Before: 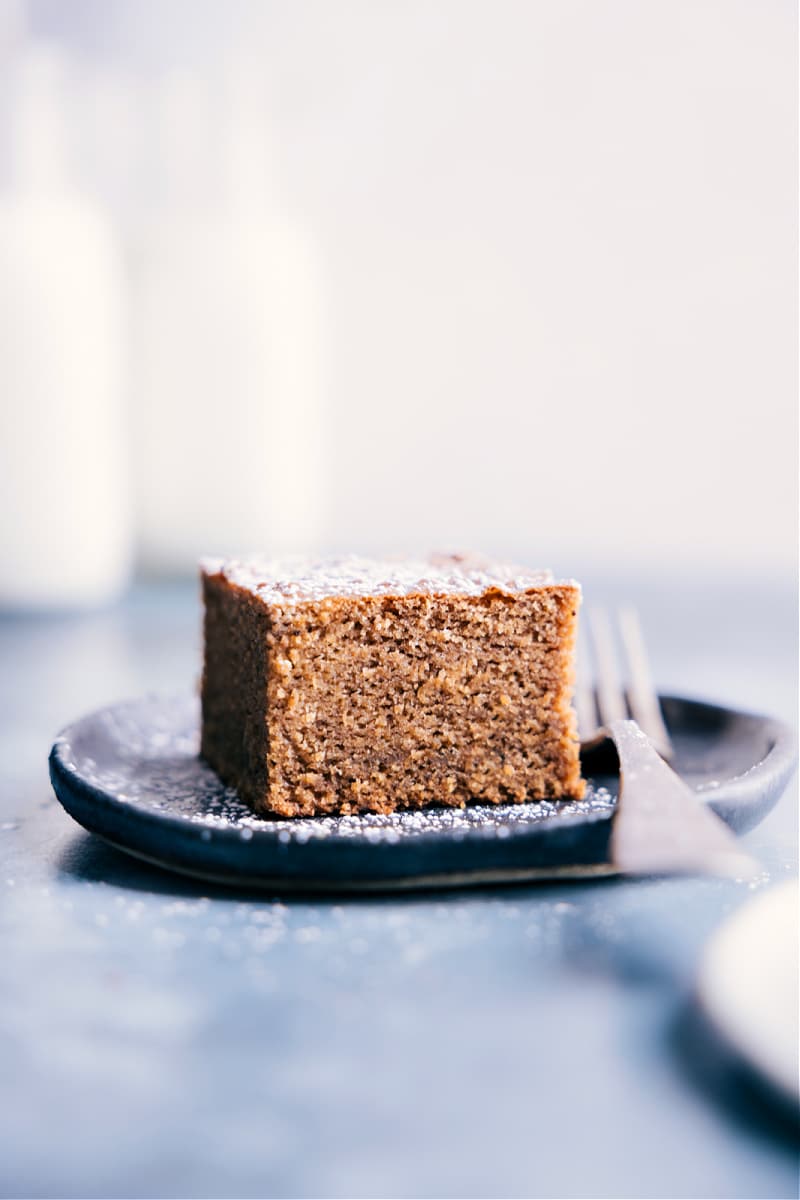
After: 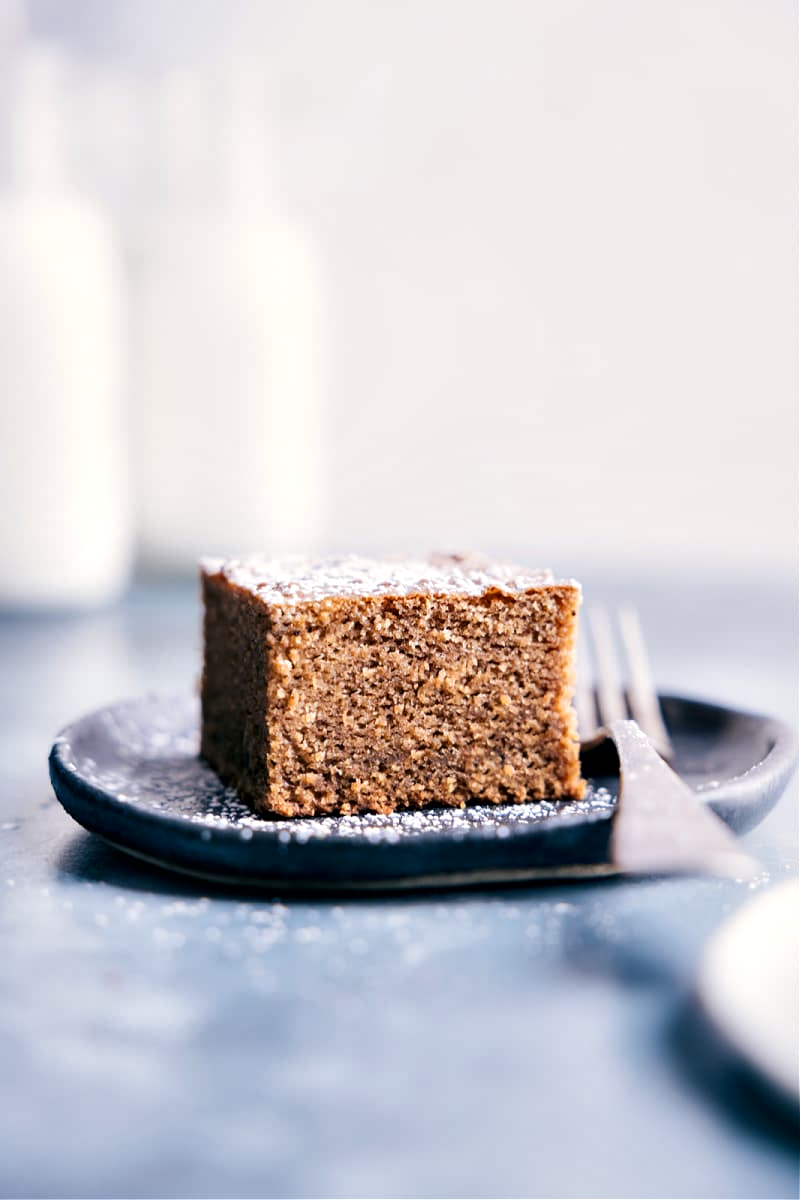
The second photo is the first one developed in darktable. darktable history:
local contrast: mode bilateral grid, contrast 25, coarseness 60, detail 152%, midtone range 0.2
